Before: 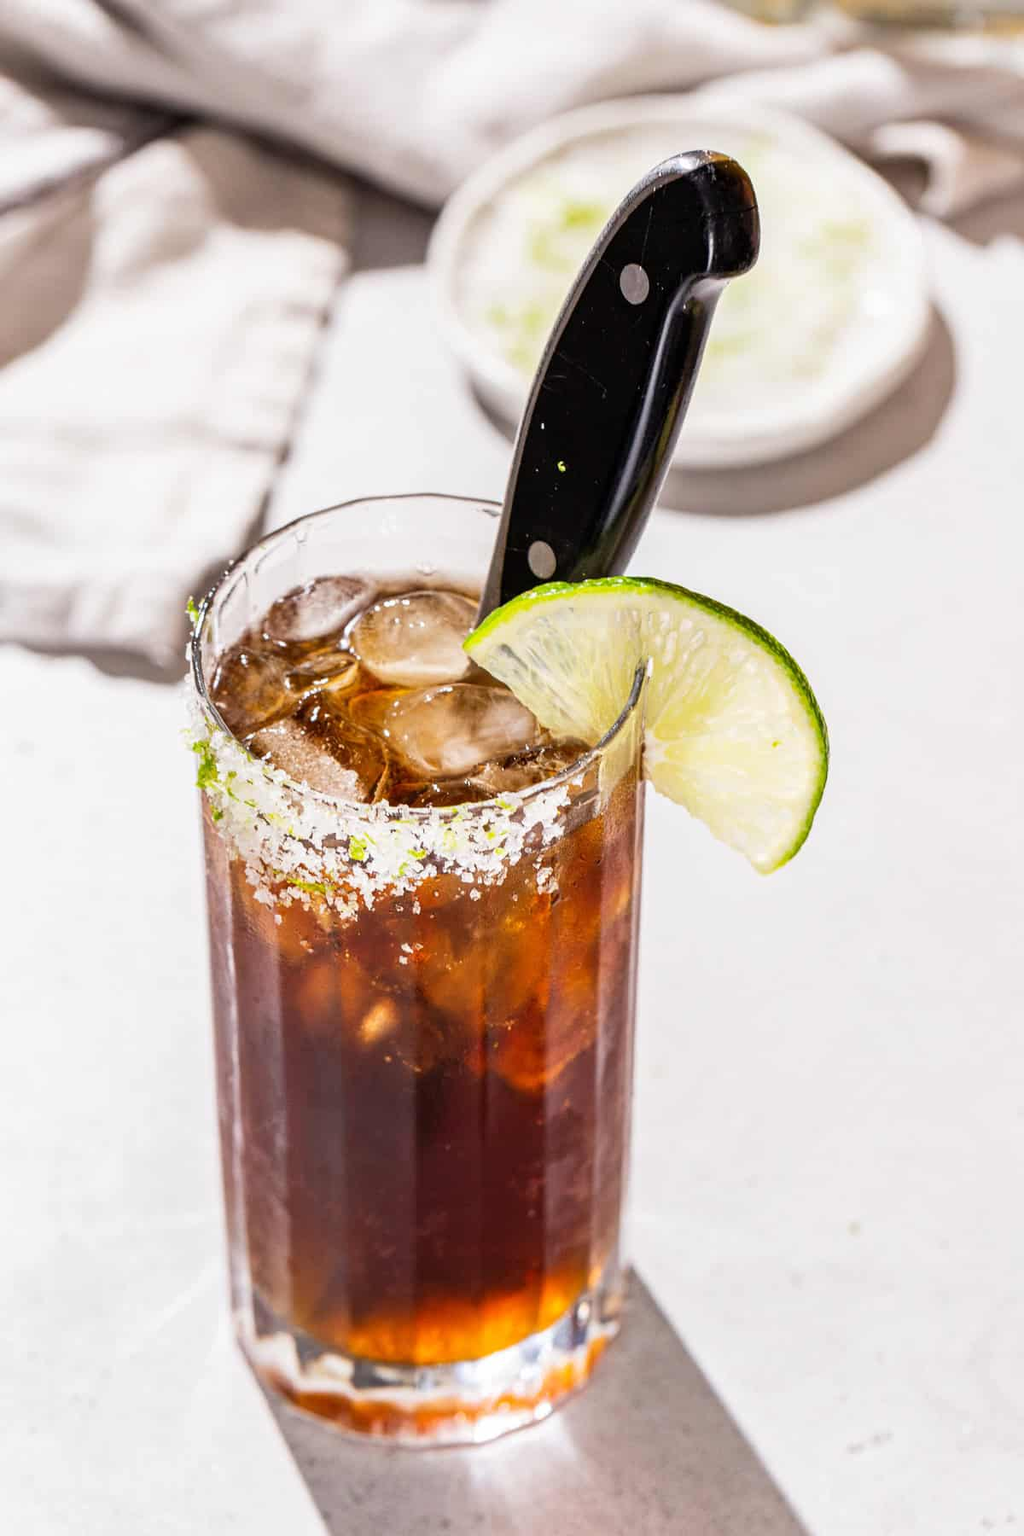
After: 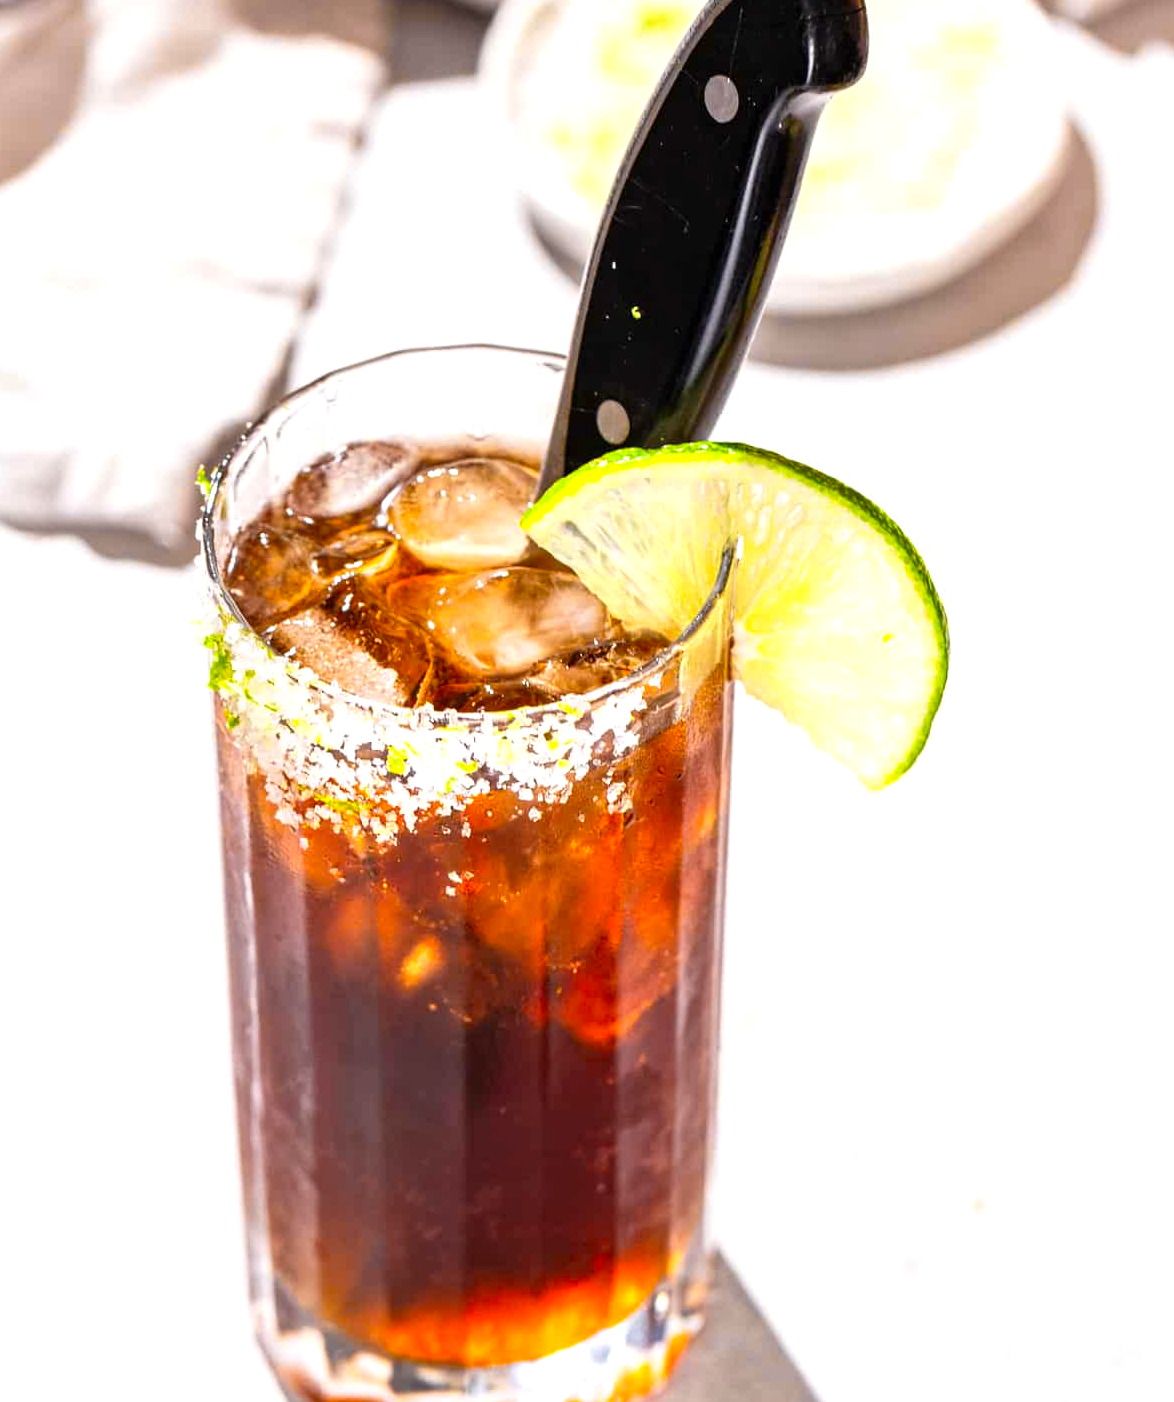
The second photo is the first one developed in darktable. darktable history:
exposure: exposure 0.36 EV, compensate exposure bias true, compensate highlight preservation false
crop and rotate: left 1.908%, top 13.011%, right 0.236%, bottom 9.056%
color zones: curves: ch0 [(0.224, 0.526) (0.75, 0.5)]; ch1 [(0.055, 0.526) (0.224, 0.761) (0.377, 0.526) (0.75, 0.5)]
